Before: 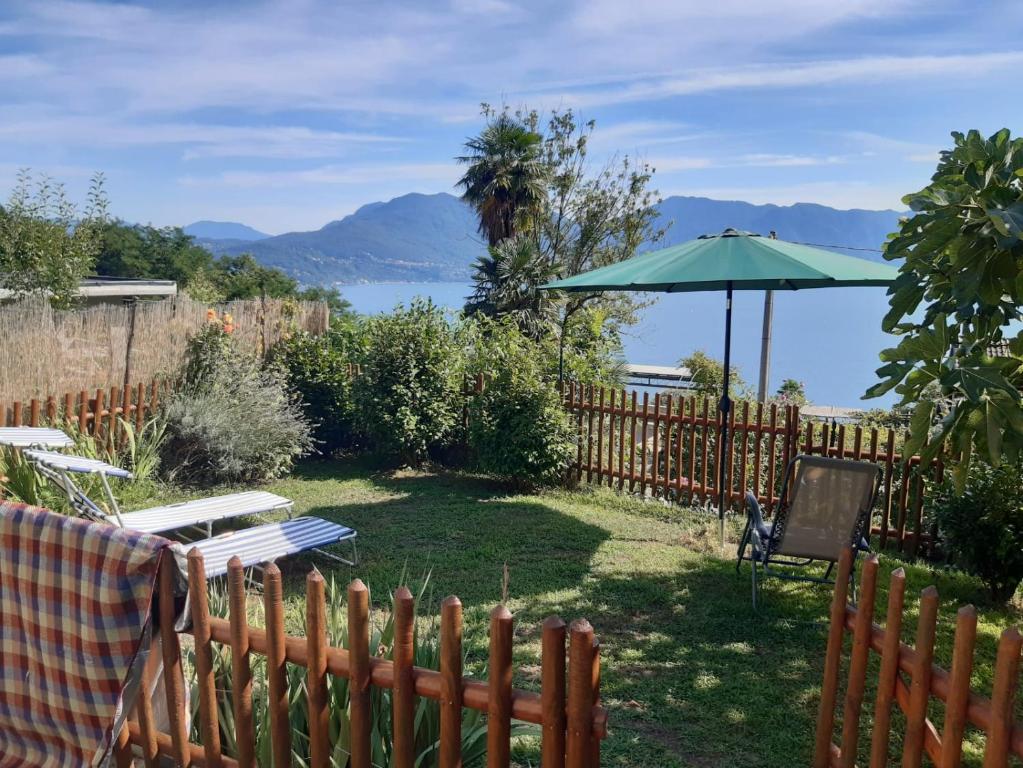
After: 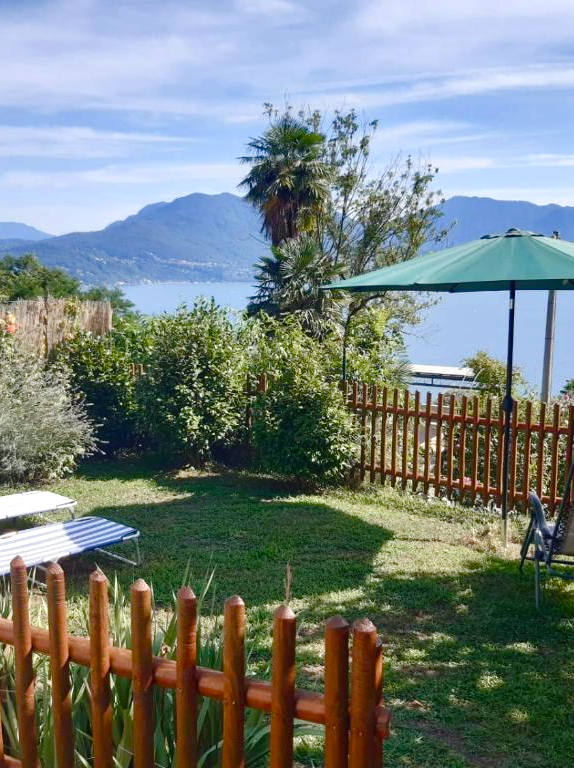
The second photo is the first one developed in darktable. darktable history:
crop: left 21.224%, right 22.575%
color balance rgb: global offset › luminance 0.271%, linear chroma grading › shadows -1.521%, linear chroma grading › highlights -14.461%, linear chroma grading › global chroma -9.535%, linear chroma grading › mid-tones -9.753%, perceptual saturation grading › global saturation 24.77%, perceptual saturation grading › highlights -51.152%, perceptual saturation grading › mid-tones 19.072%, perceptual saturation grading › shadows 61.603%, perceptual brilliance grading › global brilliance 10.886%, global vibrance 20%
